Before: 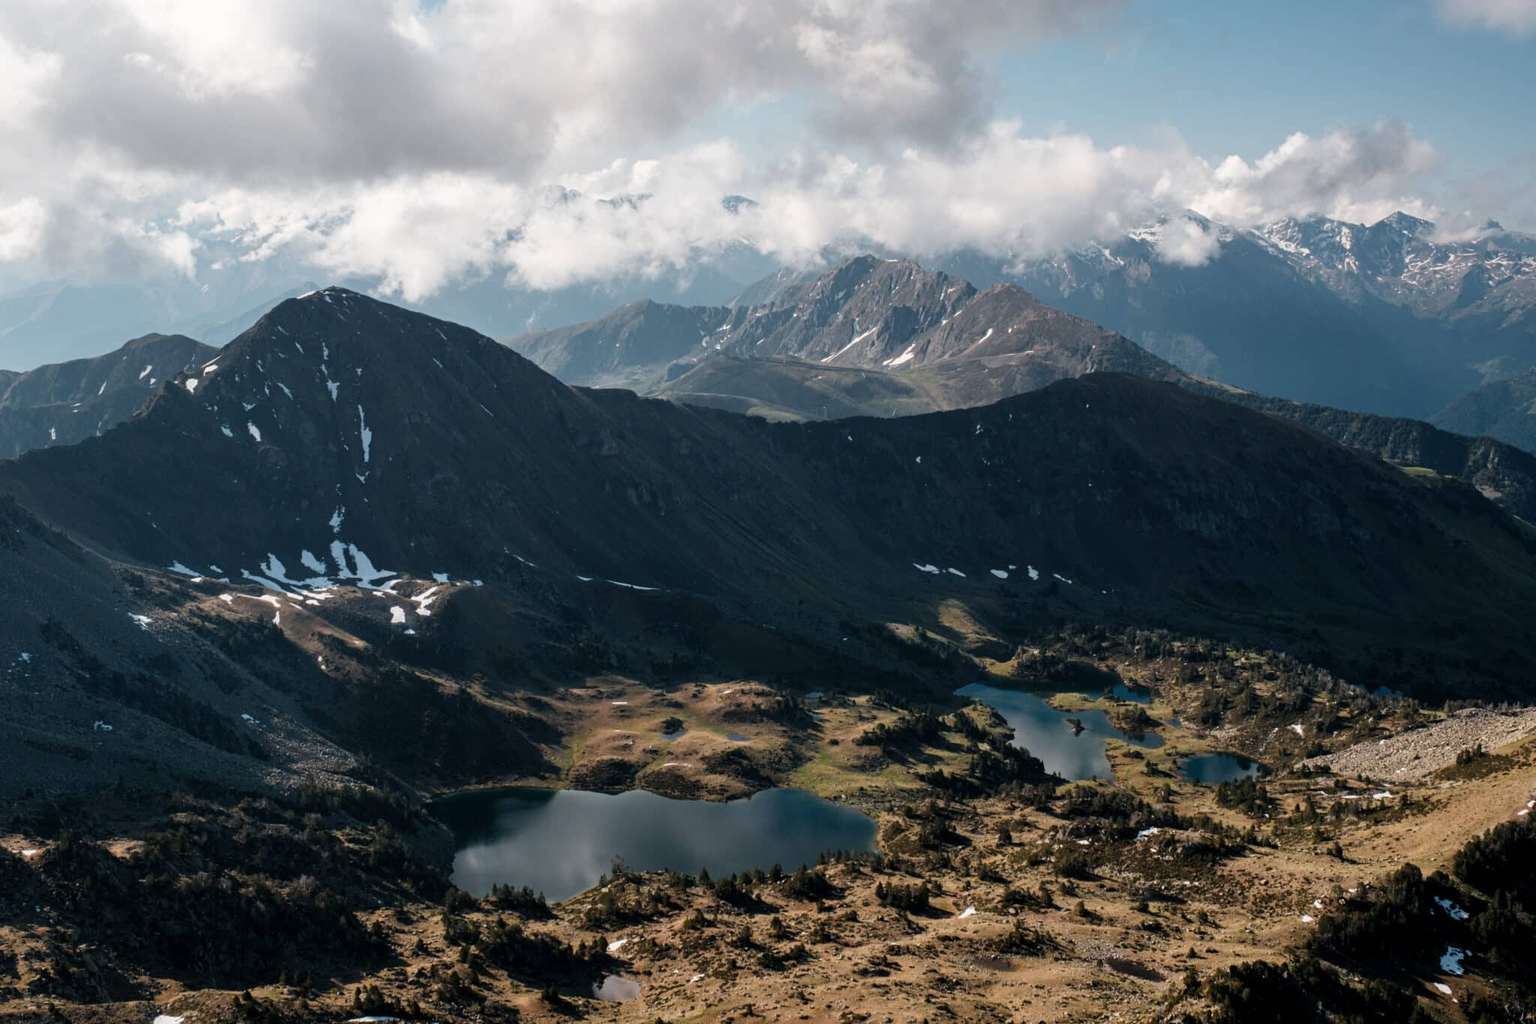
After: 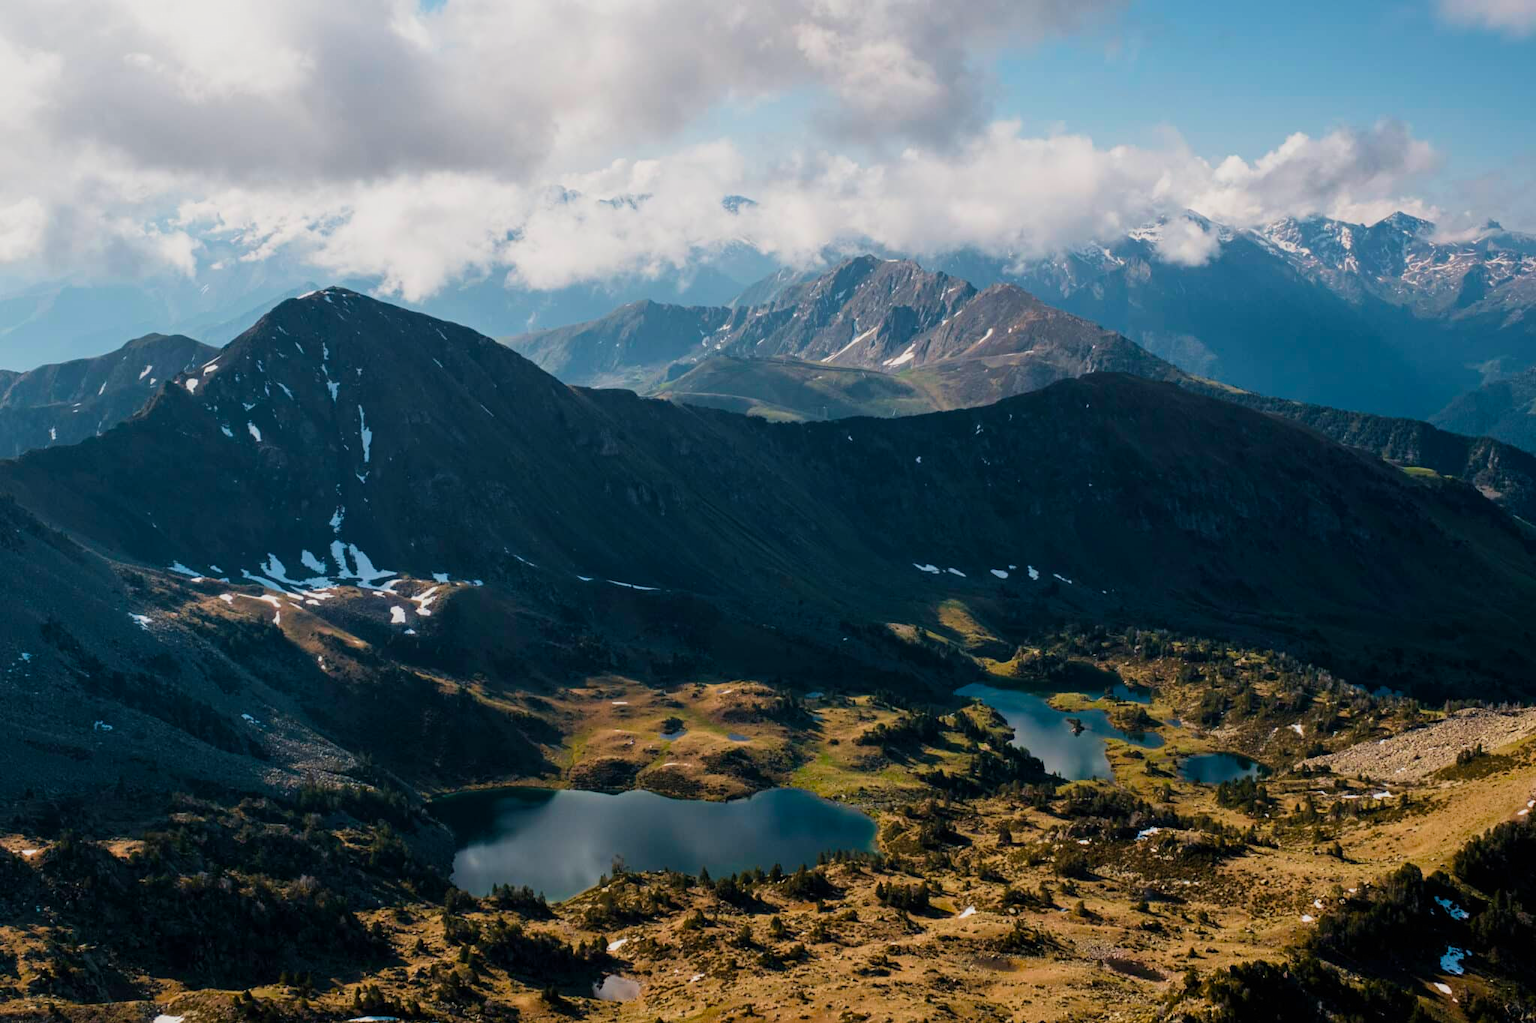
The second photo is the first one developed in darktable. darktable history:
sigmoid: contrast 1.22, skew 0.65
velvia: on, module defaults
color balance rgb: linear chroma grading › global chroma 15%, perceptual saturation grading › global saturation 30%
